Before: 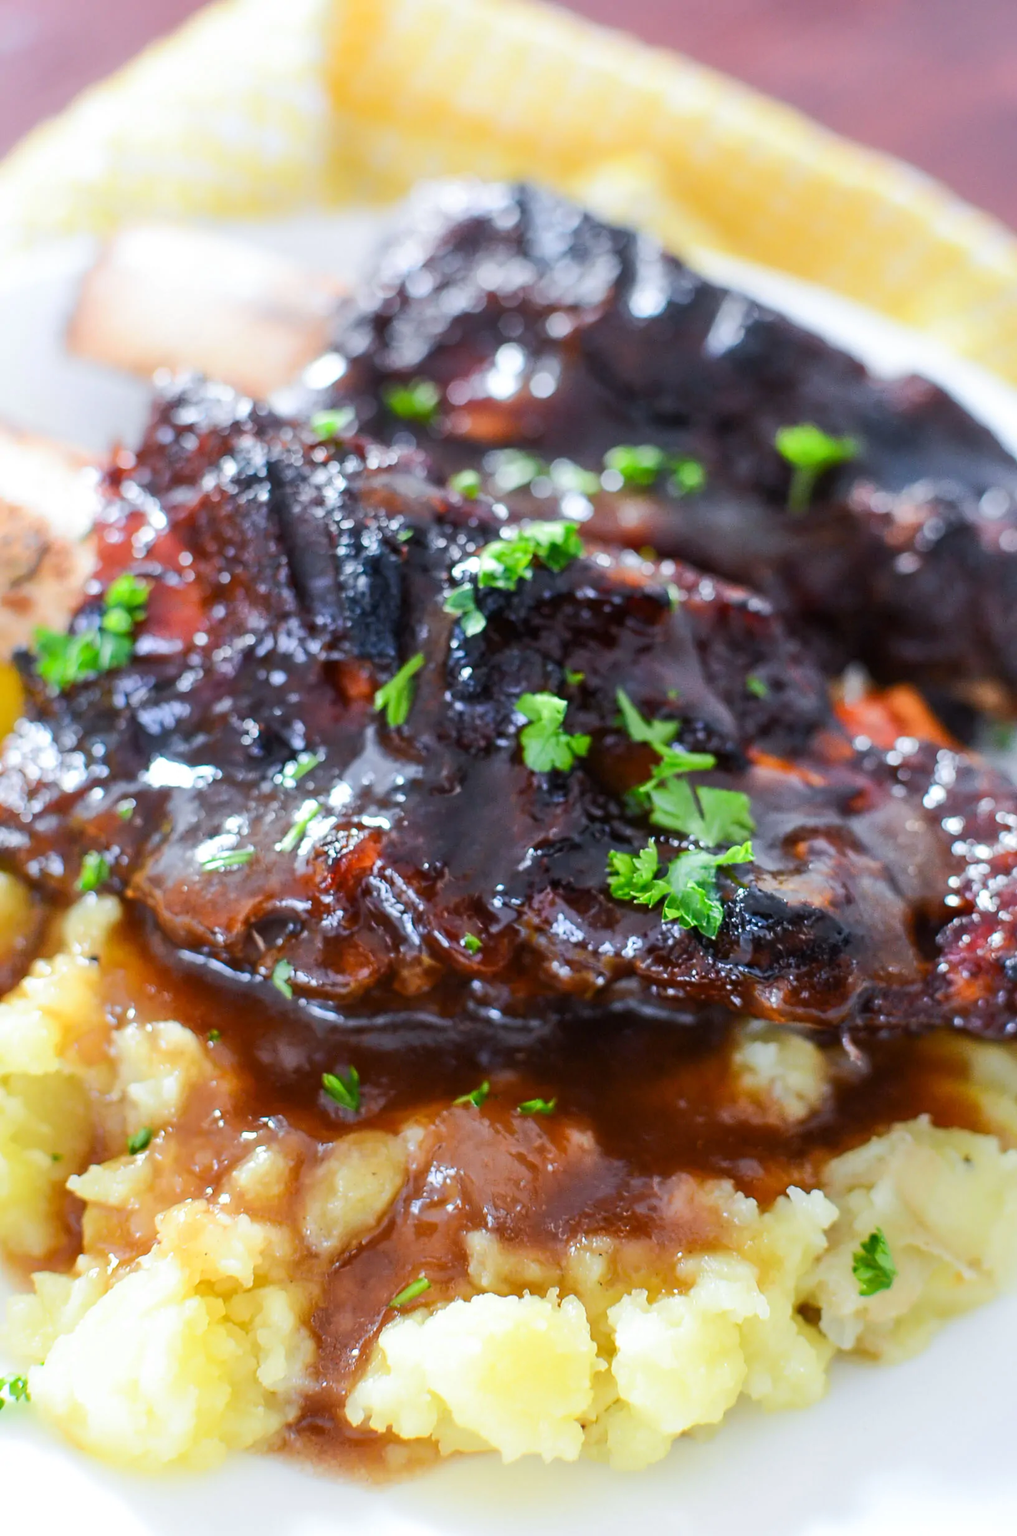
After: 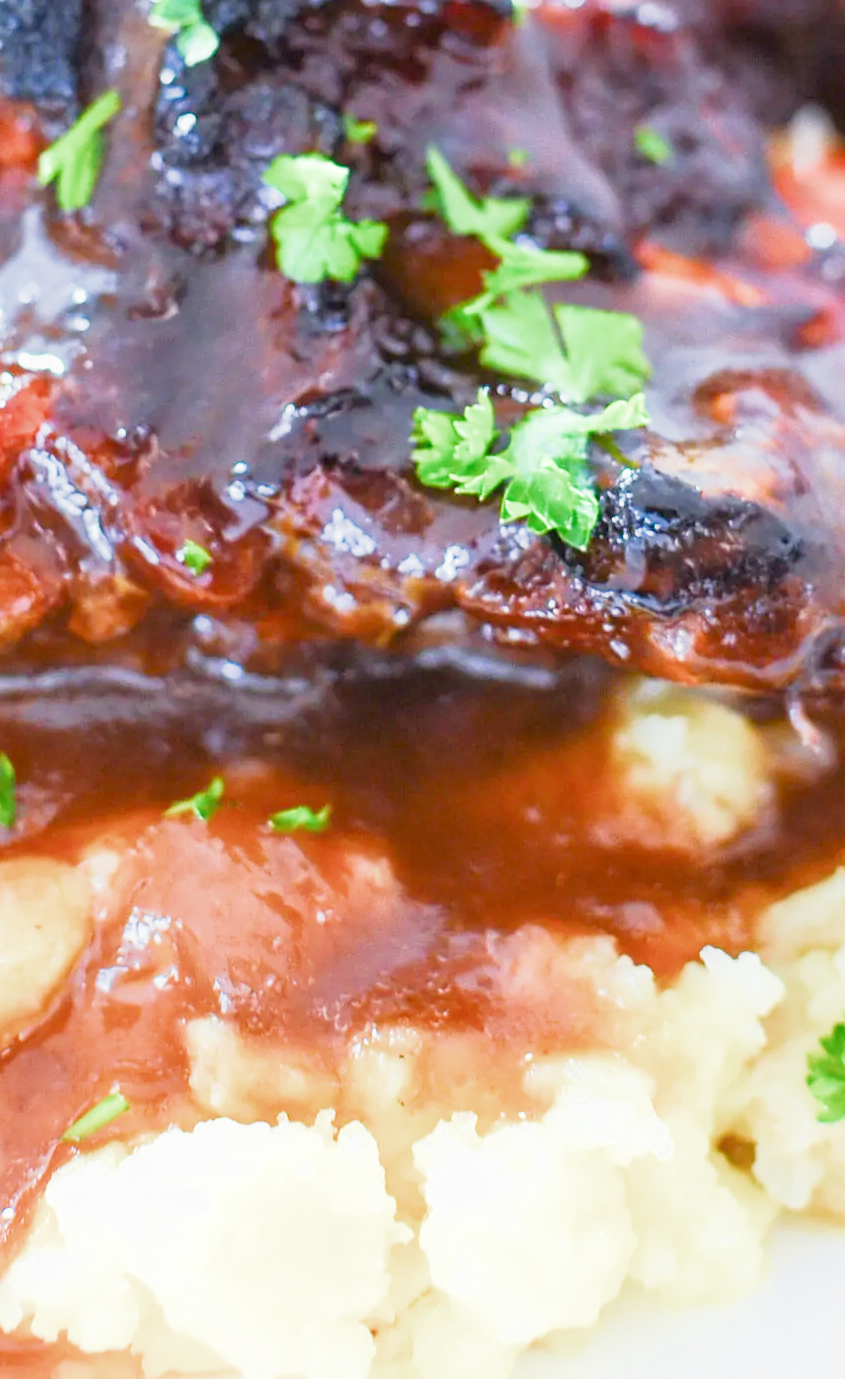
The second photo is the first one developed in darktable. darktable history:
crop: left 34.479%, top 38.822%, right 13.718%, bottom 5.172%
filmic rgb: middle gray luminance 4.29%, black relative exposure -13 EV, white relative exposure 5 EV, threshold 6 EV, target black luminance 0%, hardness 5.19, latitude 59.69%, contrast 0.767, highlights saturation mix 5%, shadows ↔ highlights balance 25.95%, add noise in highlights 0, color science v3 (2019), use custom middle-gray values true, iterations of high-quality reconstruction 0, contrast in highlights soft, enable highlight reconstruction true
